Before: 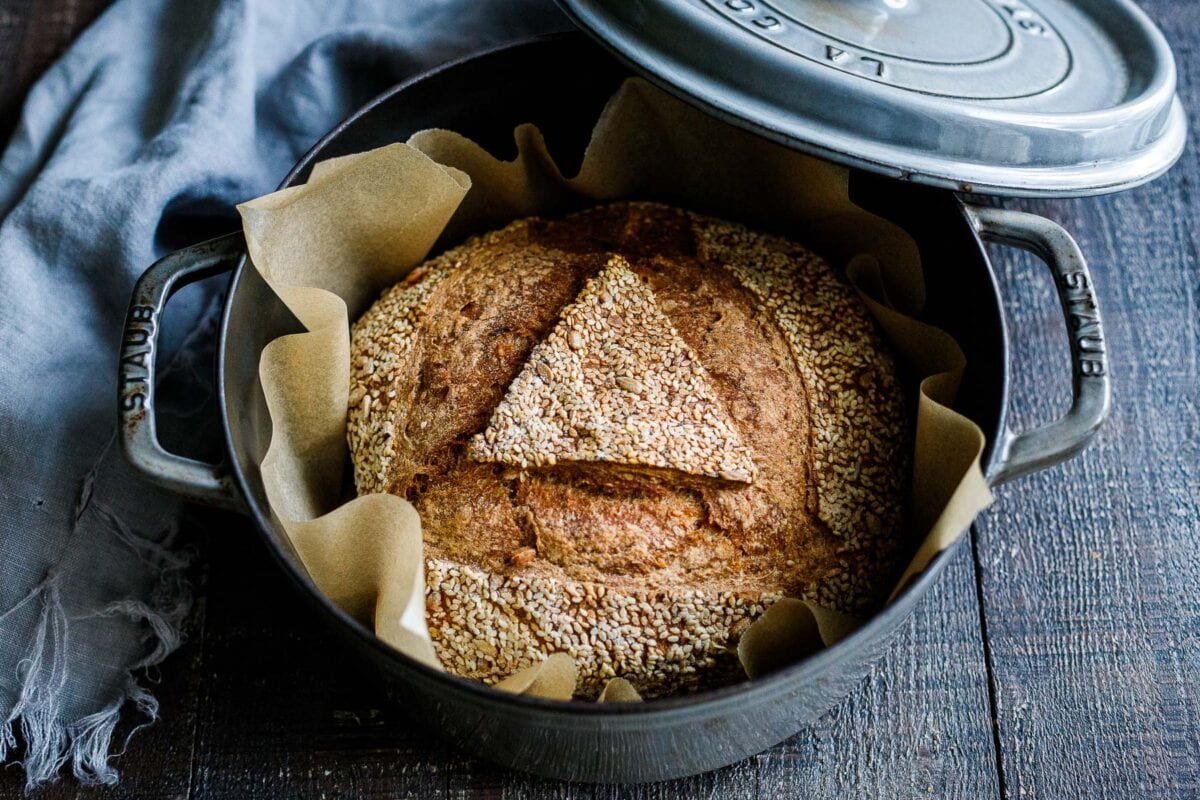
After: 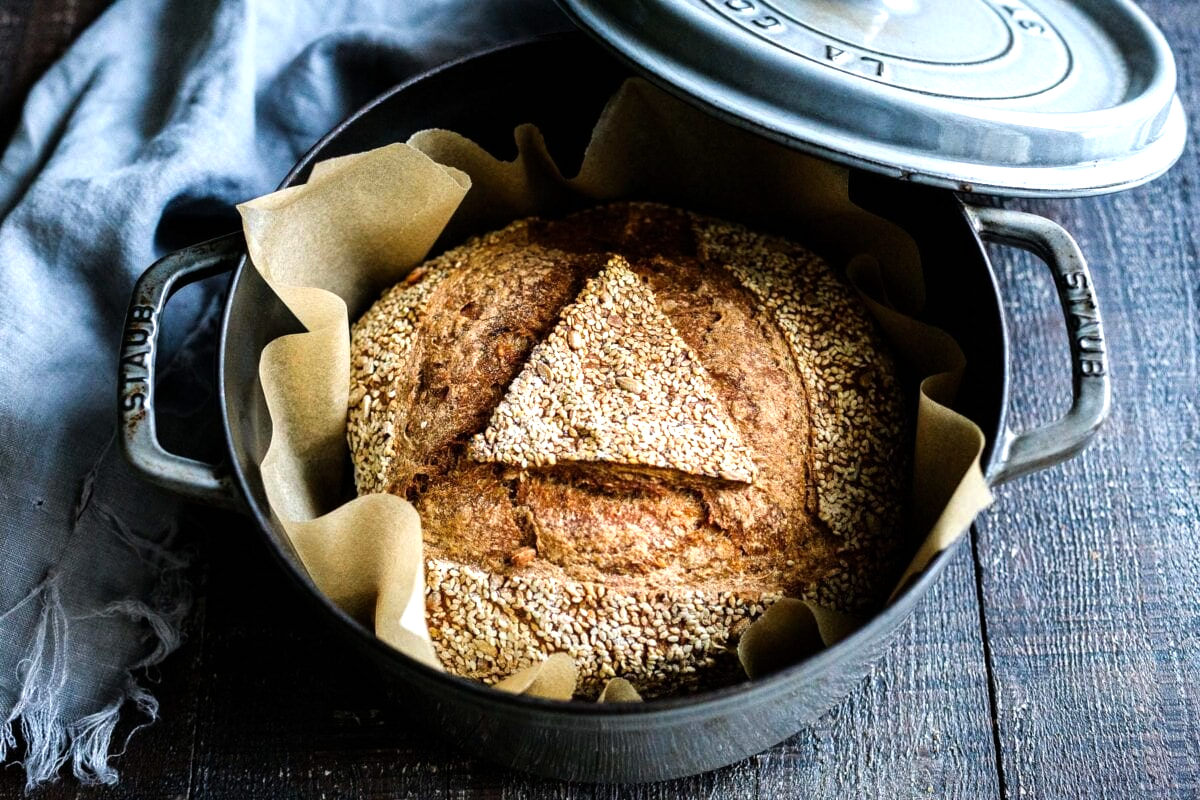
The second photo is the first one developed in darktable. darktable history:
tone equalizer: -8 EV -0.742 EV, -7 EV -0.736 EV, -6 EV -0.627 EV, -5 EV -0.423 EV, -3 EV 0.403 EV, -2 EV 0.6 EV, -1 EV 0.675 EV, +0 EV 0.763 EV, mask exposure compensation -0.507 EV
